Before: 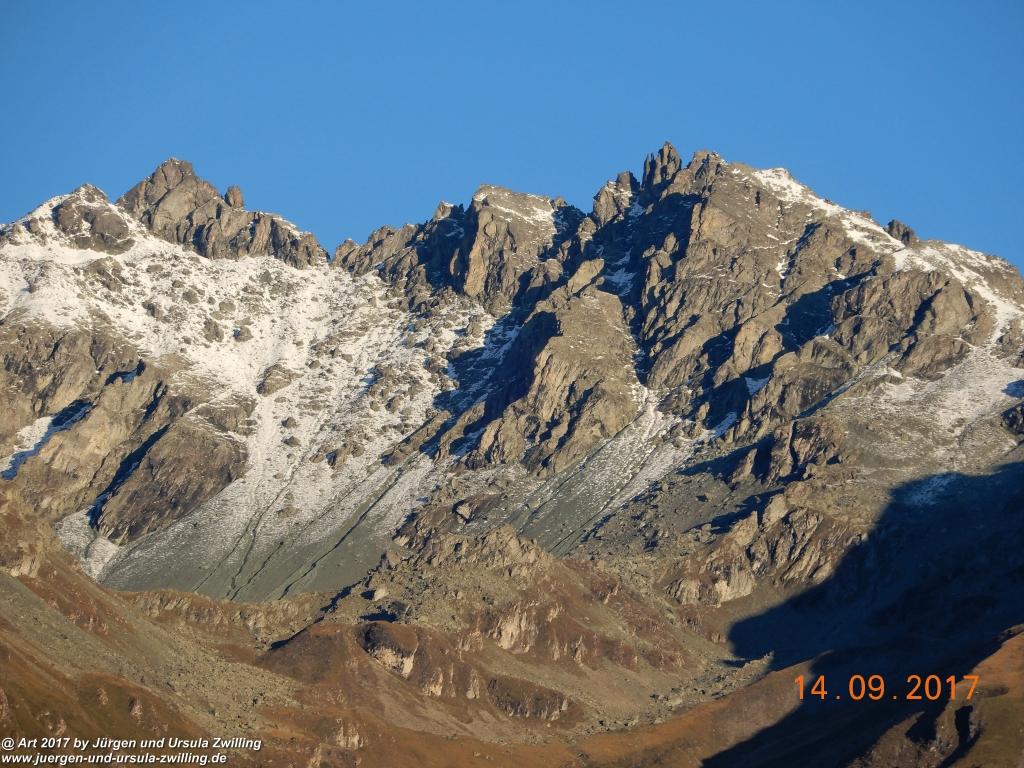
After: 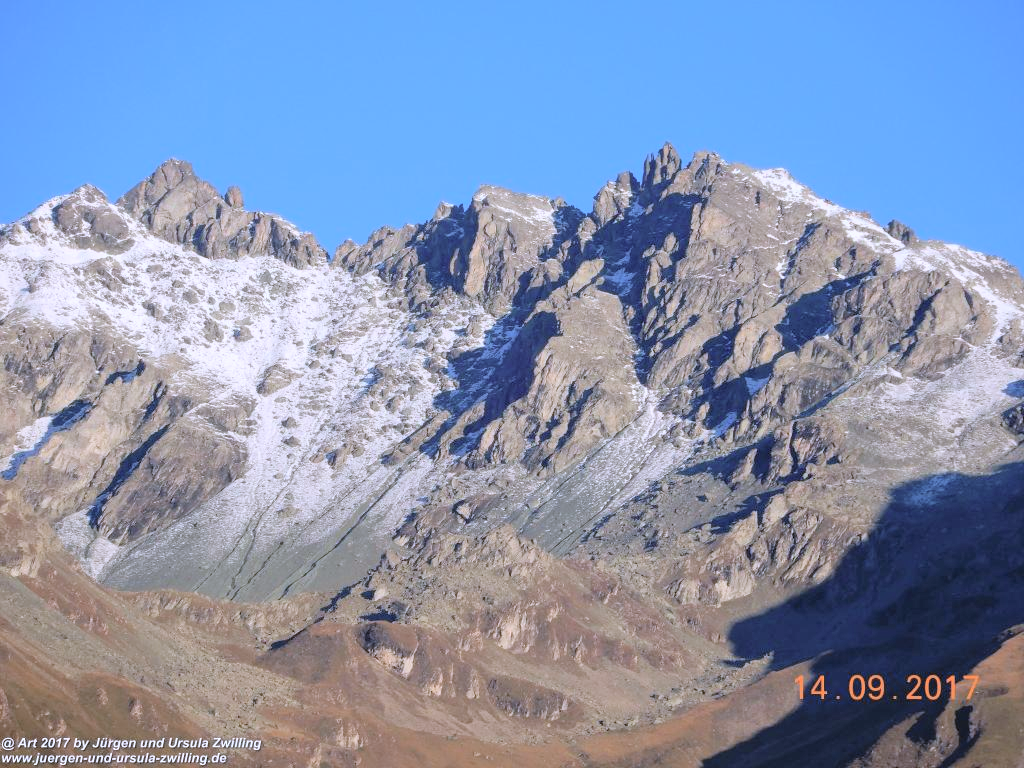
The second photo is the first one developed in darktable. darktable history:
contrast brightness saturation: brightness 0.27
color calibration: illuminant as shot in camera, x 0.379, y 0.396, temperature 4147.62 K
